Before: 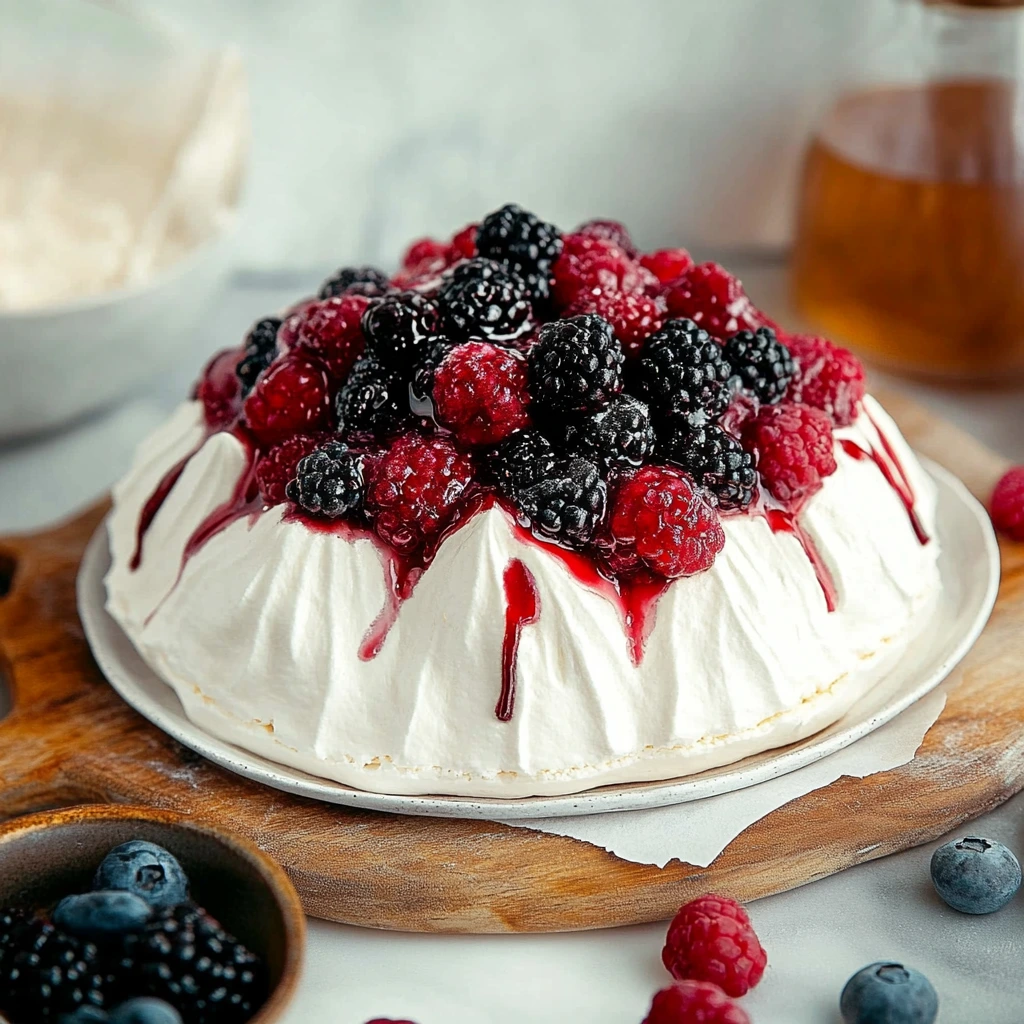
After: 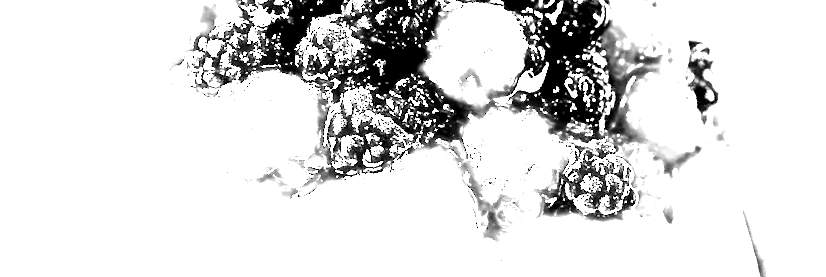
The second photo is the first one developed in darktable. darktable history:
crop and rotate: angle 16.12°, top 30.835%, bottom 35.653%
white balance: red 8, blue 8
color calibration: output gray [0.267, 0.423, 0.267, 0], illuminant same as pipeline (D50), adaptation none (bypass)
exposure: black level correction 0.009, compensate highlight preservation false
